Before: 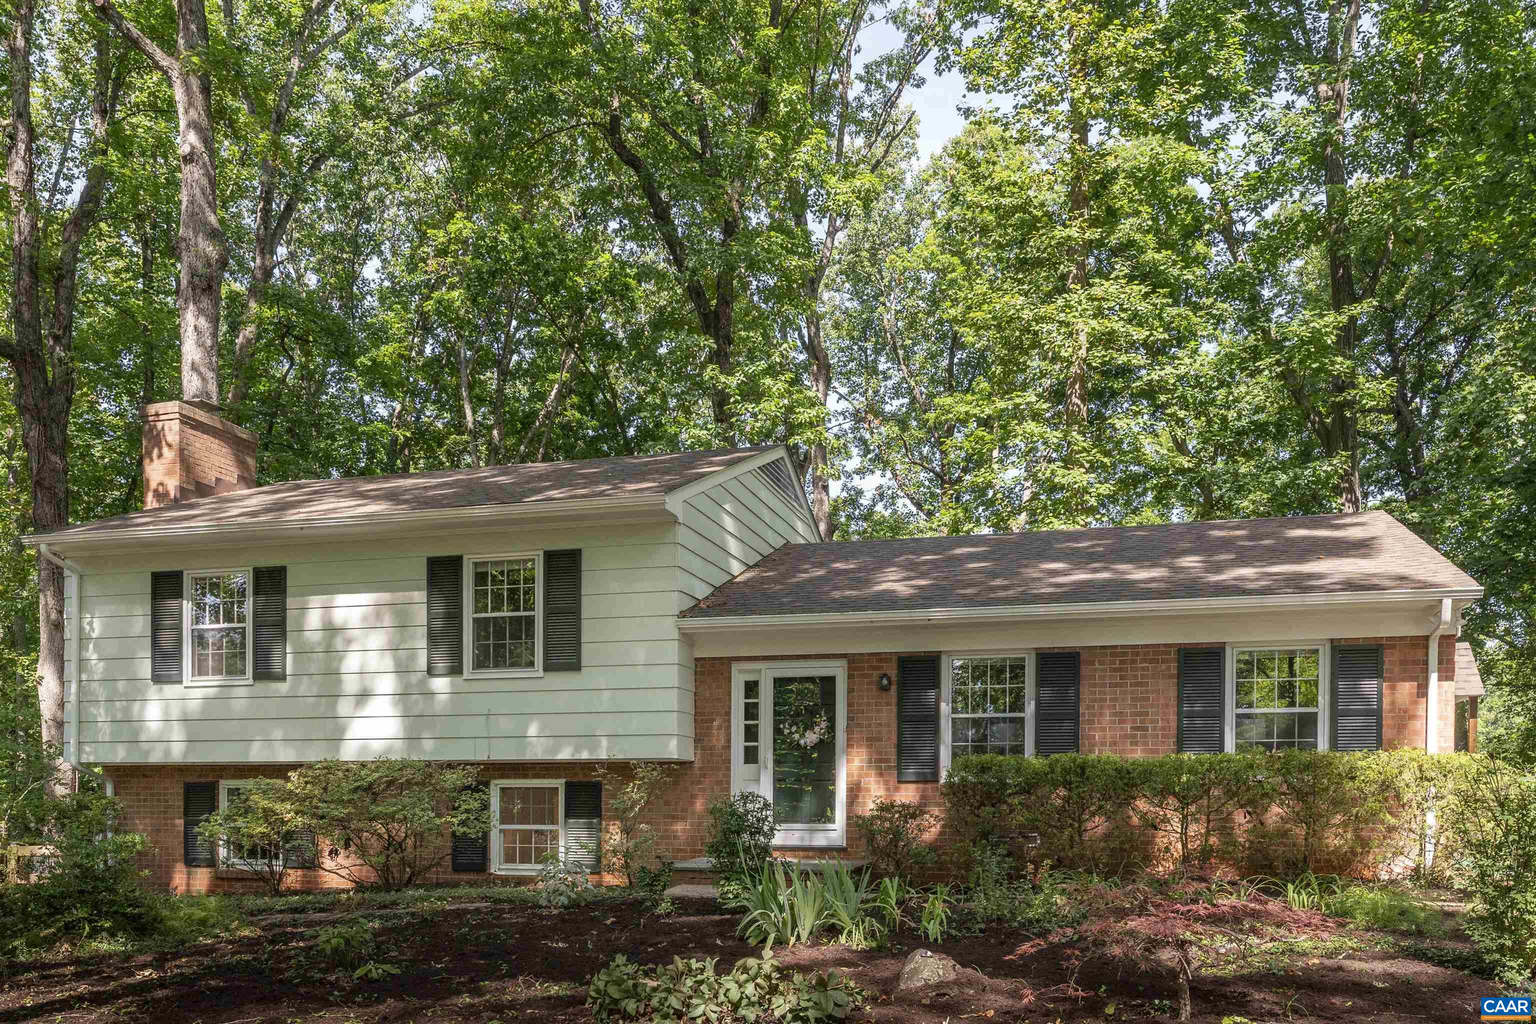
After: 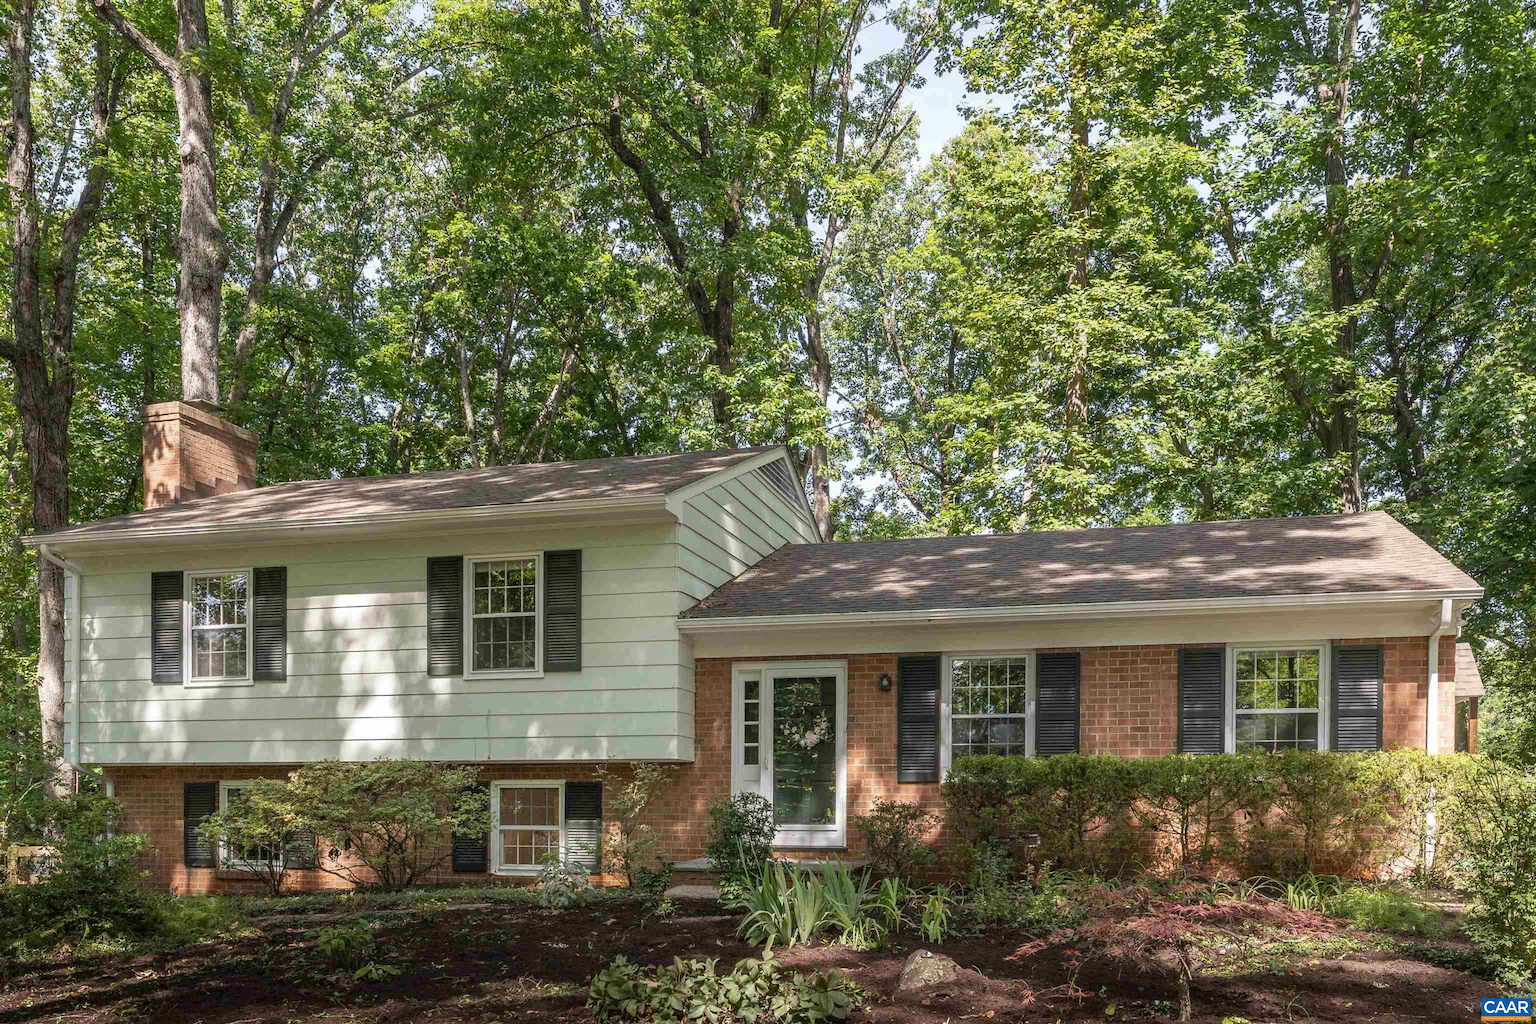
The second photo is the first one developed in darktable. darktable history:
color calibration: illuminant same as pipeline (D50), adaptation XYZ, x 0.346, y 0.358, temperature 5015.39 K
